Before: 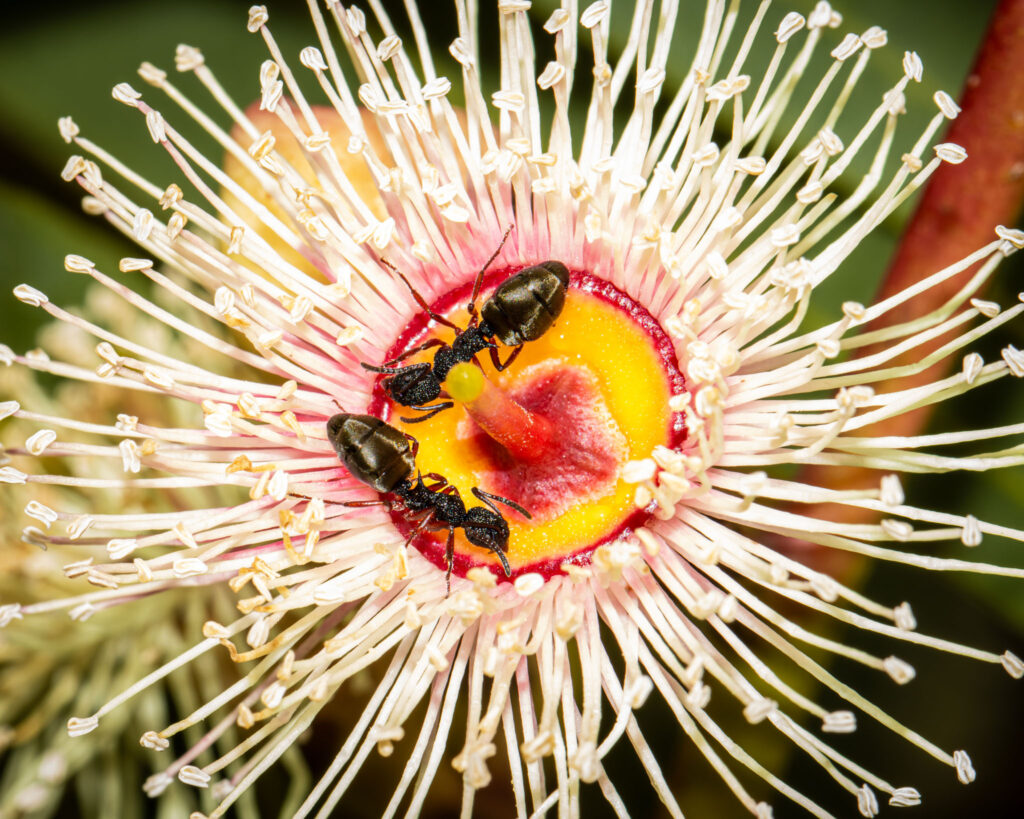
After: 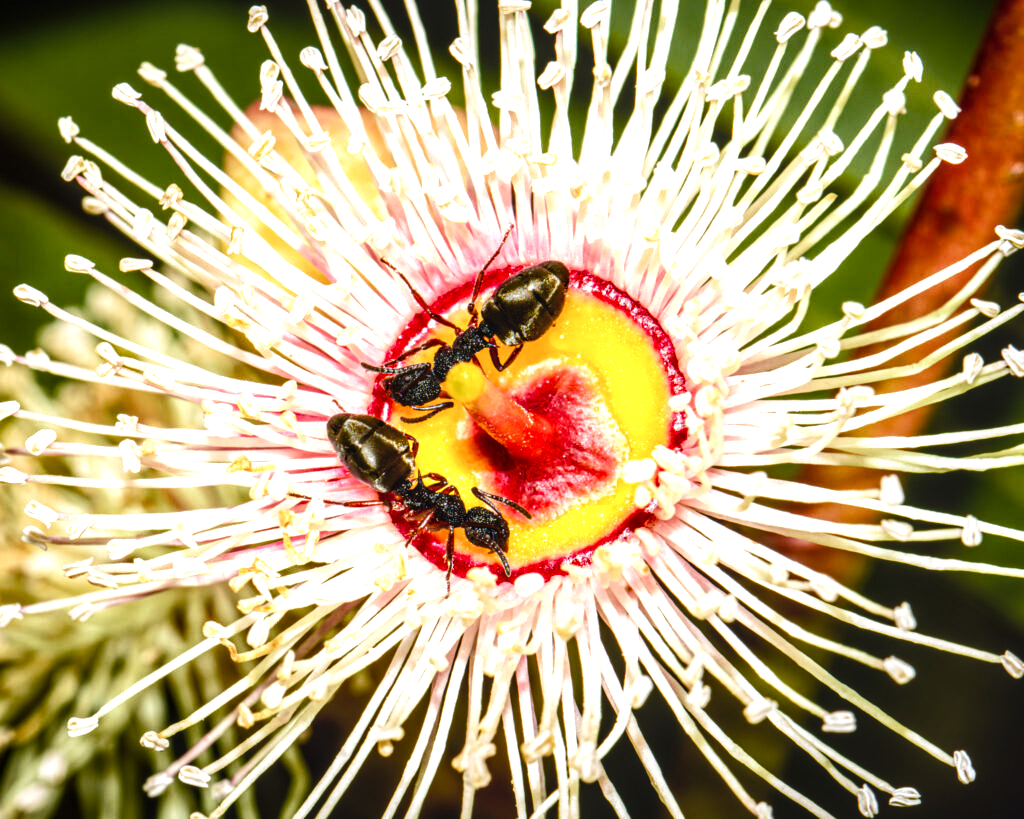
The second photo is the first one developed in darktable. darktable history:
exposure: compensate highlight preservation false
tone equalizer: -8 EV -0.75 EV, -7 EV -0.7 EV, -6 EV -0.6 EV, -5 EV -0.4 EV, -3 EV 0.4 EV, -2 EV 0.6 EV, -1 EV 0.7 EV, +0 EV 0.75 EV, edges refinement/feathering 500, mask exposure compensation -1.57 EV, preserve details no
local contrast: on, module defaults
color balance rgb: perceptual saturation grading › global saturation 20%, perceptual saturation grading › highlights -25%, perceptual saturation grading › shadows 50%
white balance: red 0.982, blue 1.018
